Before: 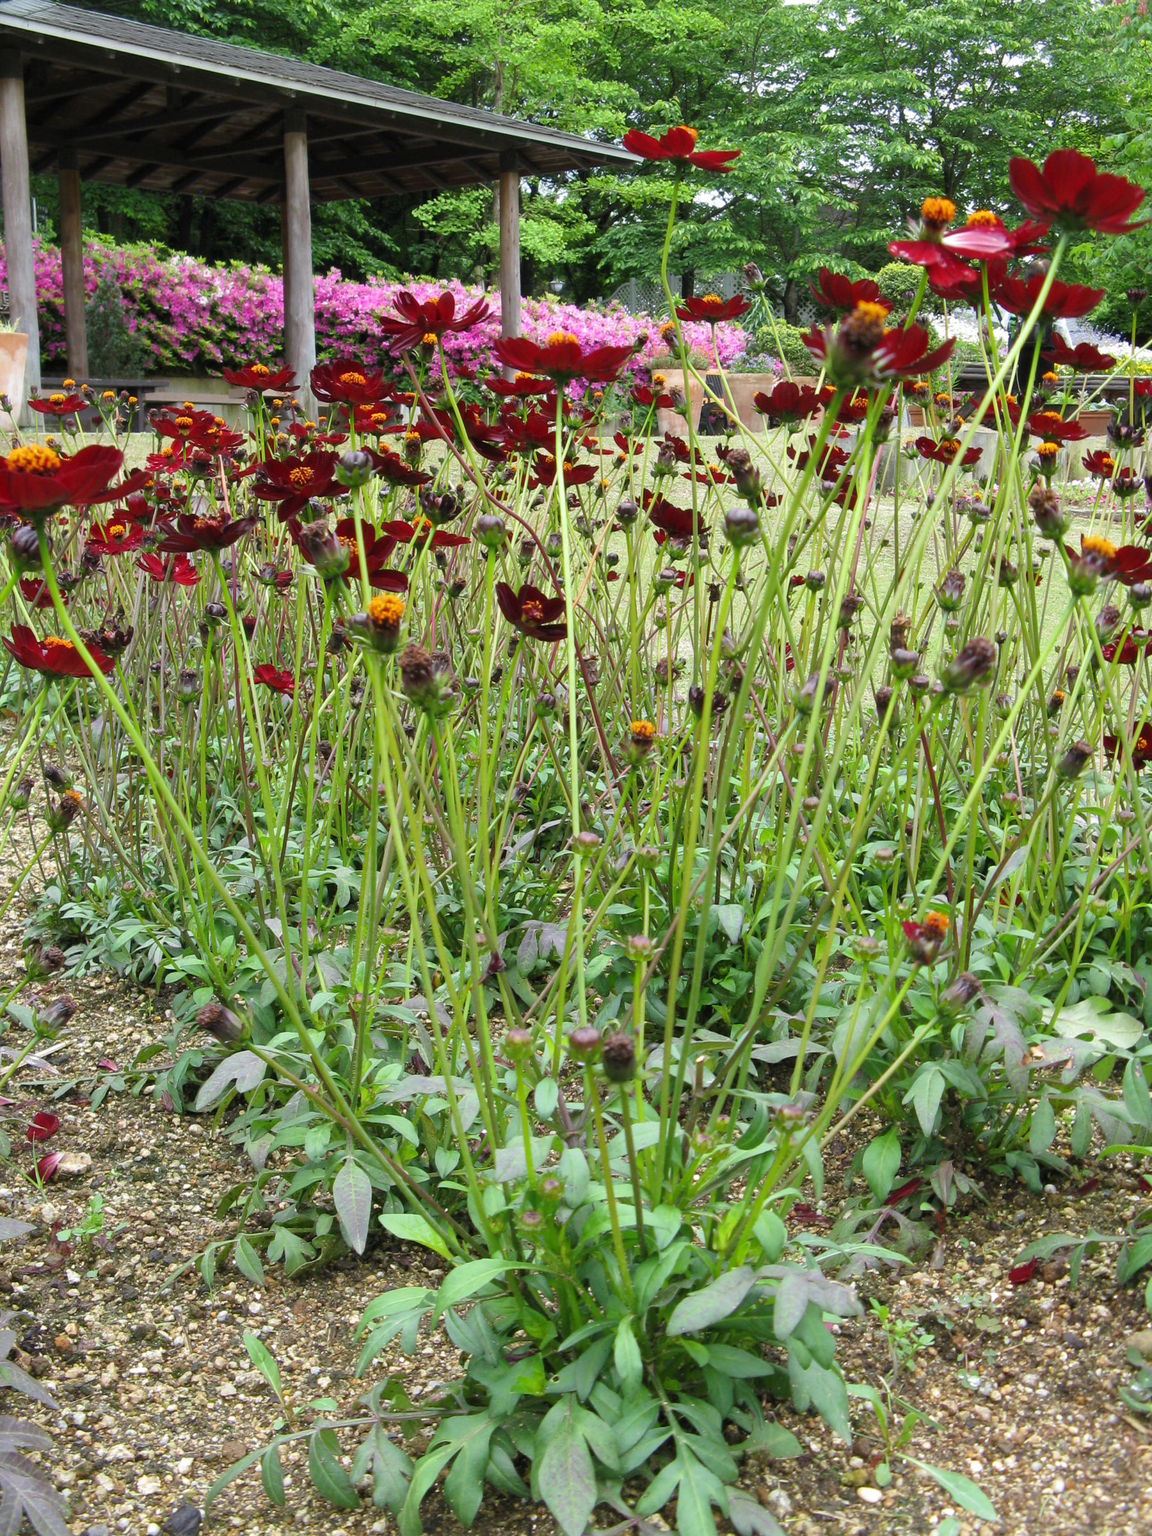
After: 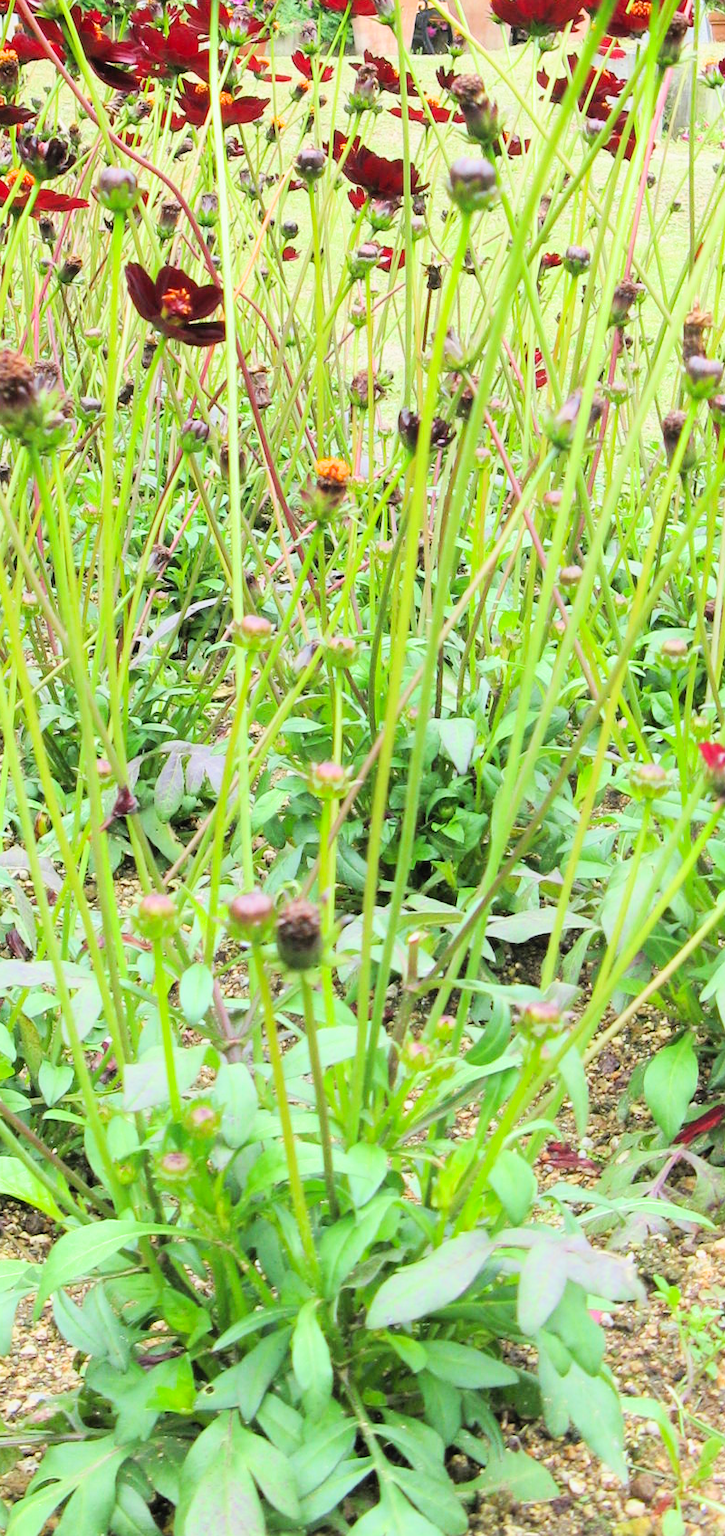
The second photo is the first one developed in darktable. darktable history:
local contrast: mode bilateral grid, contrast 100, coarseness 99, detail 91%, midtone range 0.2
crop: left 35.437%, top 25.869%, right 20.016%, bottom 3.453%
filmic rgb: black relative exposure -7.65 EV, white relative exposure 4.56 EV, hardness 3.61, contrast 1.061, color science v6 (2022)
contrast brightness saturation: contrast 0.099, brightness 0.037, saturation 0.087
exposure: black level correction 0, exposure 1.335 EV, compensate highlight preservation false
